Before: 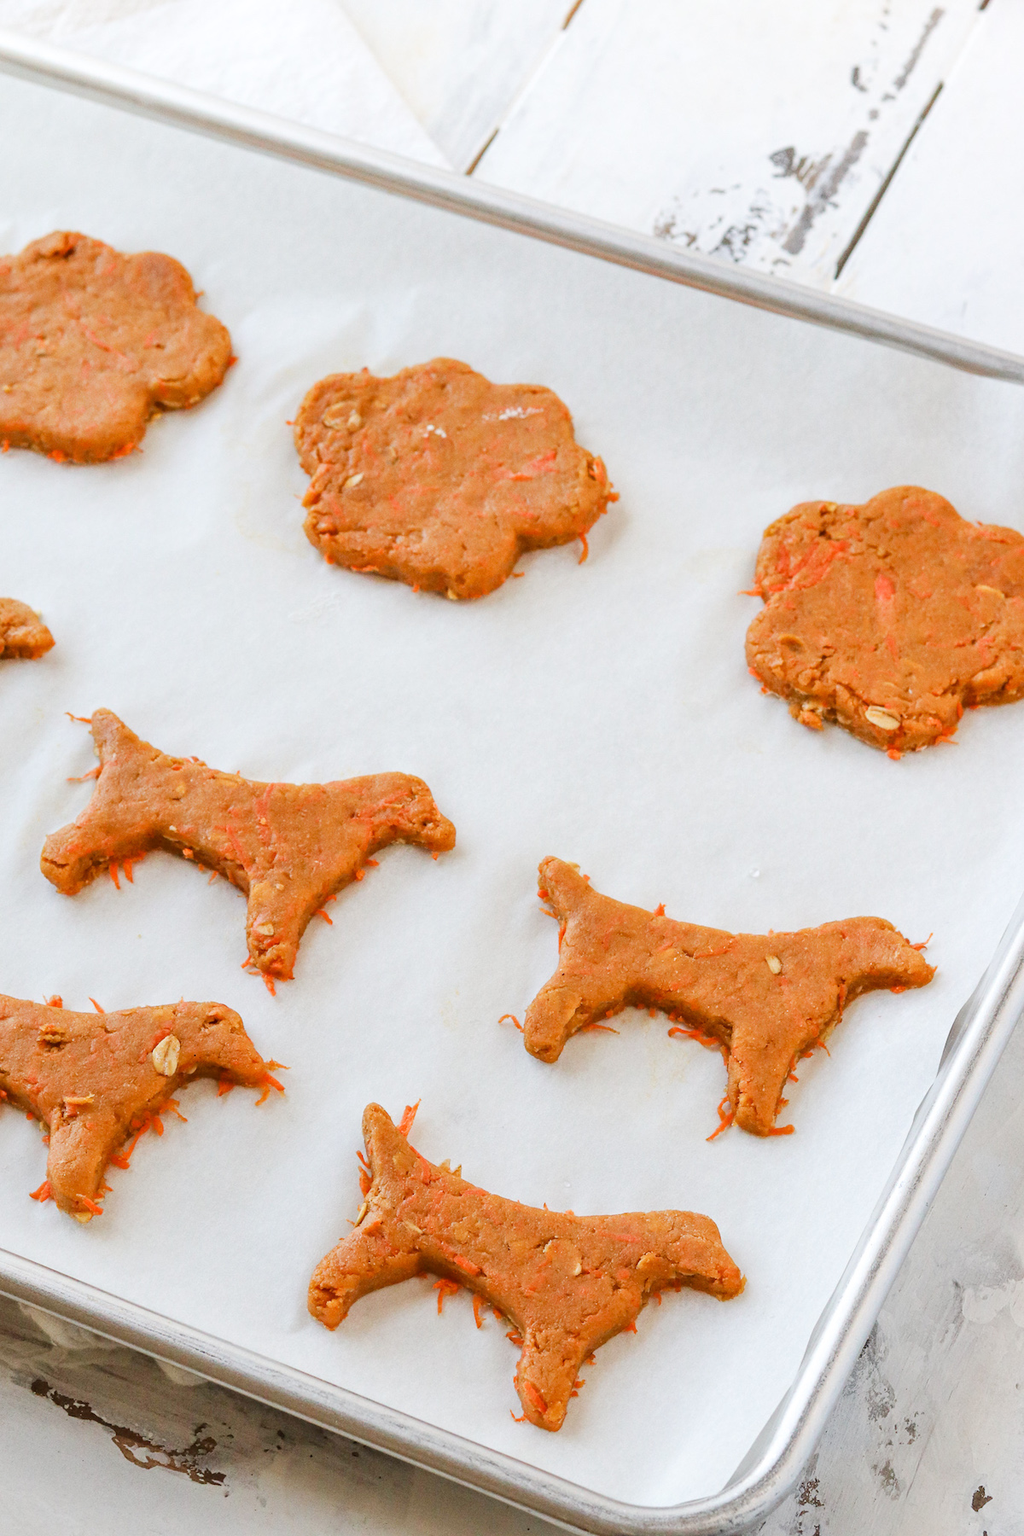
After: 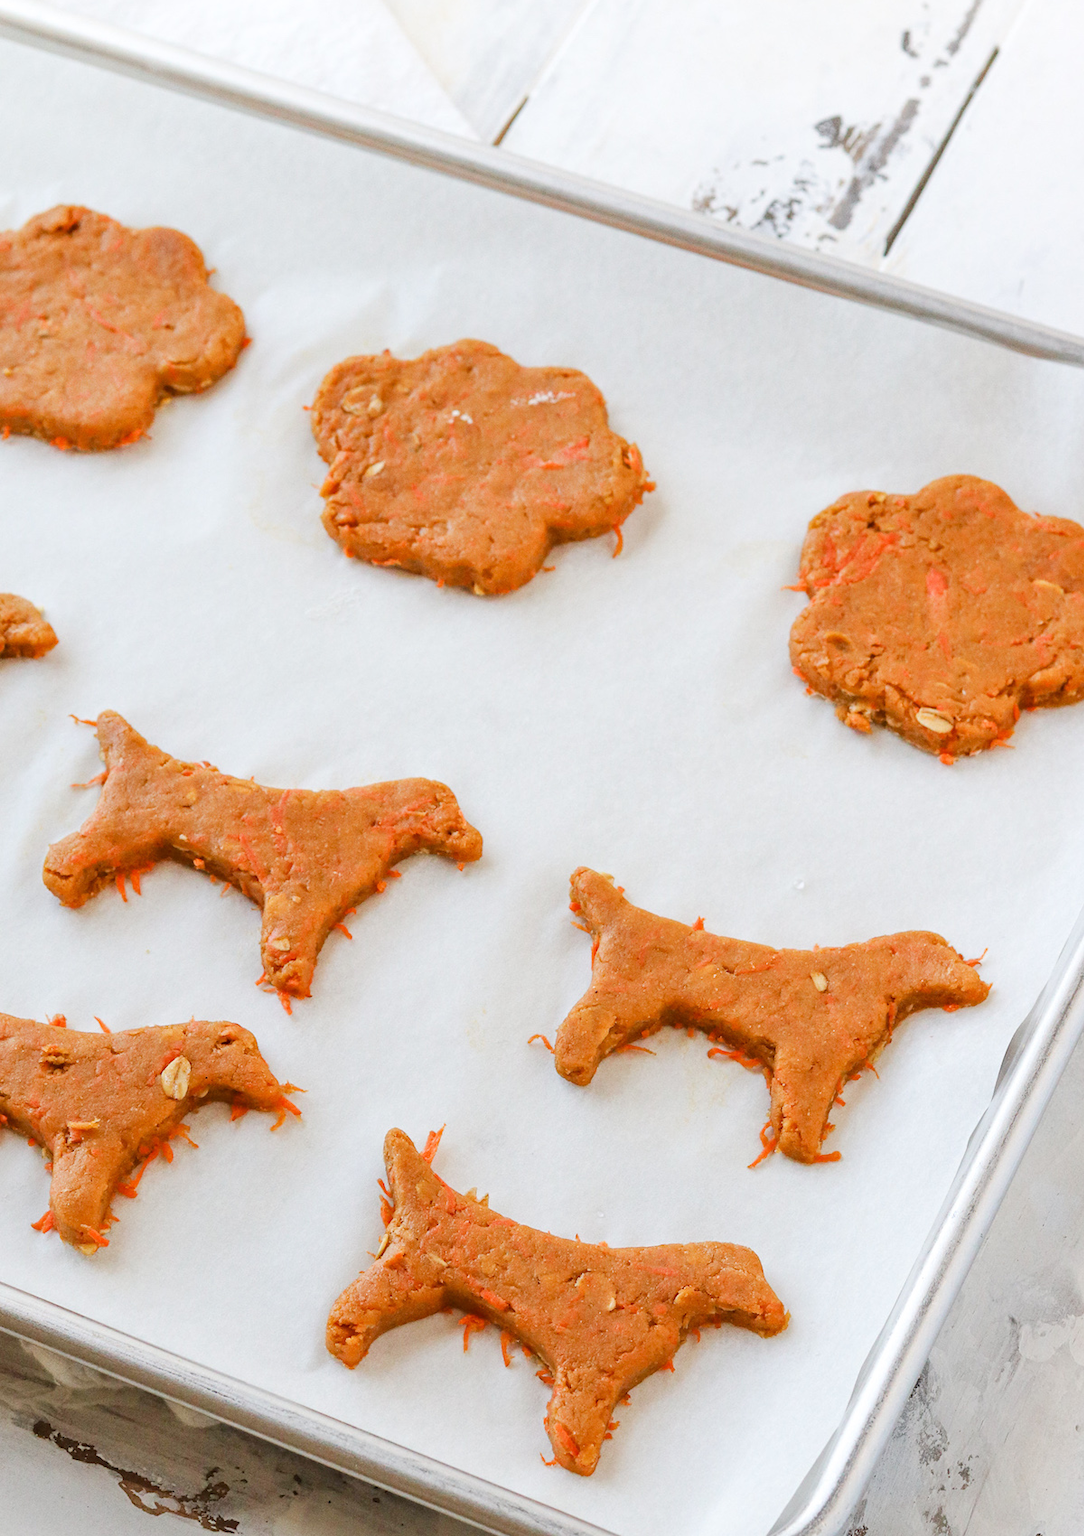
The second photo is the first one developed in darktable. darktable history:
crop and rotate: top 2.455%, bottom 3.09%
